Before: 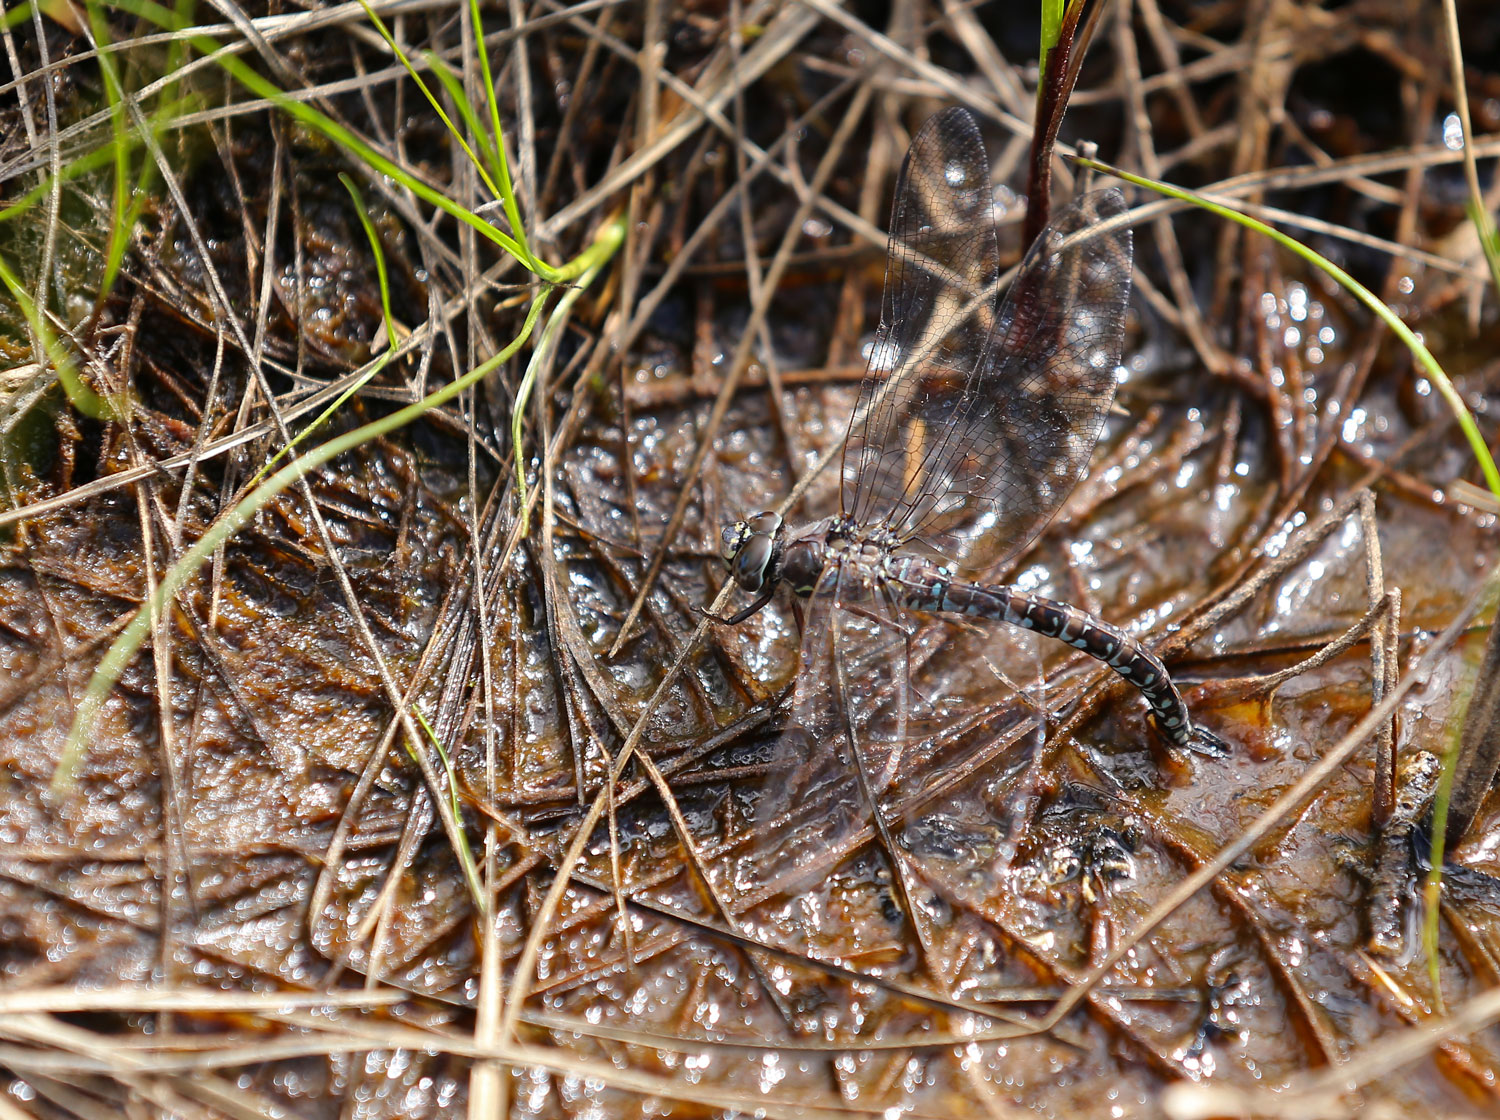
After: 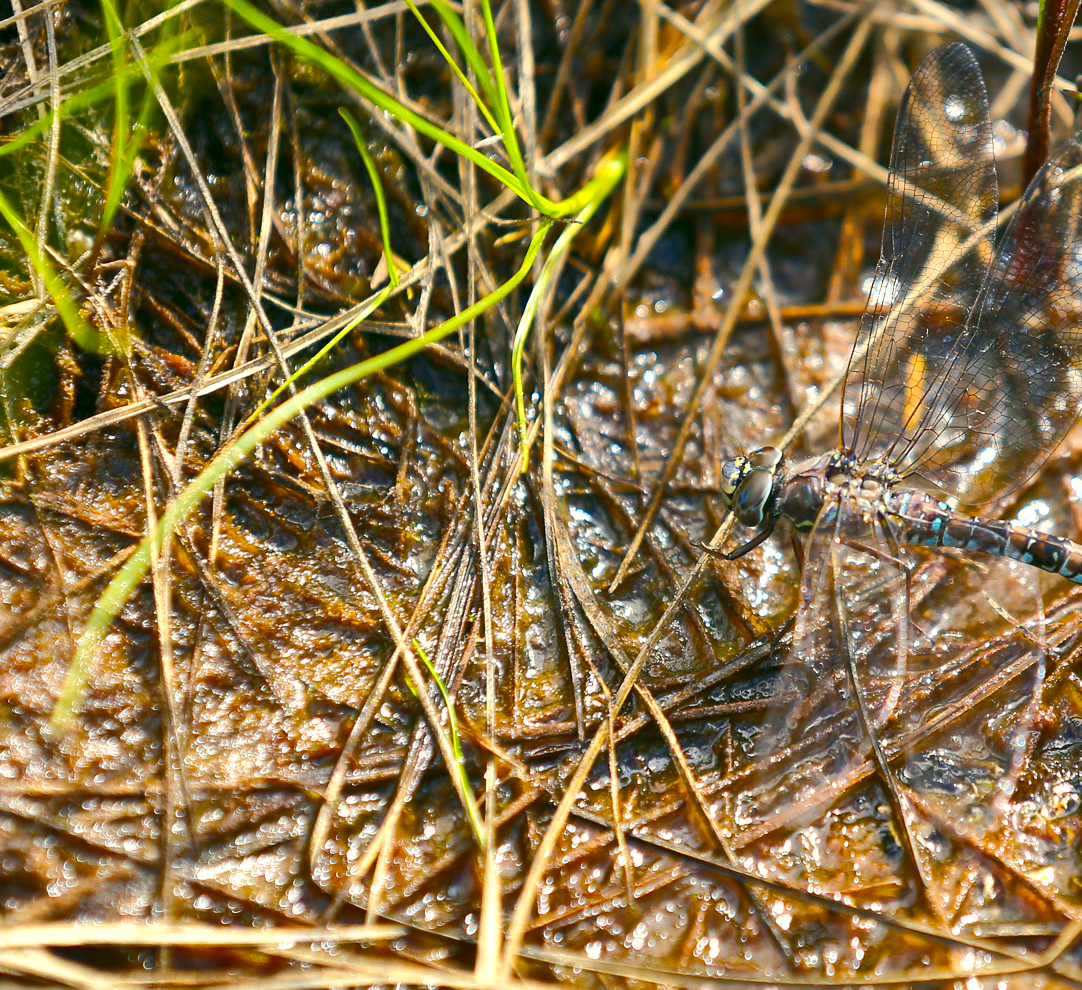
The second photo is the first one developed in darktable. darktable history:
shadows and highlights: shadows 24.59, highlights -78.27, soften with gaussian
color correction: highlights a* -0.469, highlights b* 9.42, shadows a* -9.38, shadows b* 1.12
tone curve: curves: ch0 [(0, 0) (0.003, 0.003) (0.011, 0.011) (0.025, 0.024) (0.044, 0.042) (0.069, 0.066) (0.1, 0.095) (0.136, 0.129) (0.177, 0.169) (0.224, 0.214) (0.277, 0.264) (0.335, 0.319) (0.399, 0.38) (0.468, 0.446) (0.543, 0.558) (0.623, 0.636) (0.709, 0.719) (0.801, 0.807) (0.898, 0.901) (1, 1)], color space Lab, independent channels, preserve colors none
color balance rgb: linear chroma grading › global chroma 40.456%, perceptual saturation grading › global saturation 0.963%, perceptual saturation grading › mid-tones 11.724%, perceptual brilliance grading › highlights 15.972%, perceptual brilliance grading › shadows -14.39%, contrast -29.442%
crop: top 5.809%, right 27.855%, bottom 5.781%
exposure: black level correction 0.001, exposure 0.499 EV, compensate exposure bias true, compensate highlight preservation false
tone equalizer: mask exposure compensation -0.513 EV
